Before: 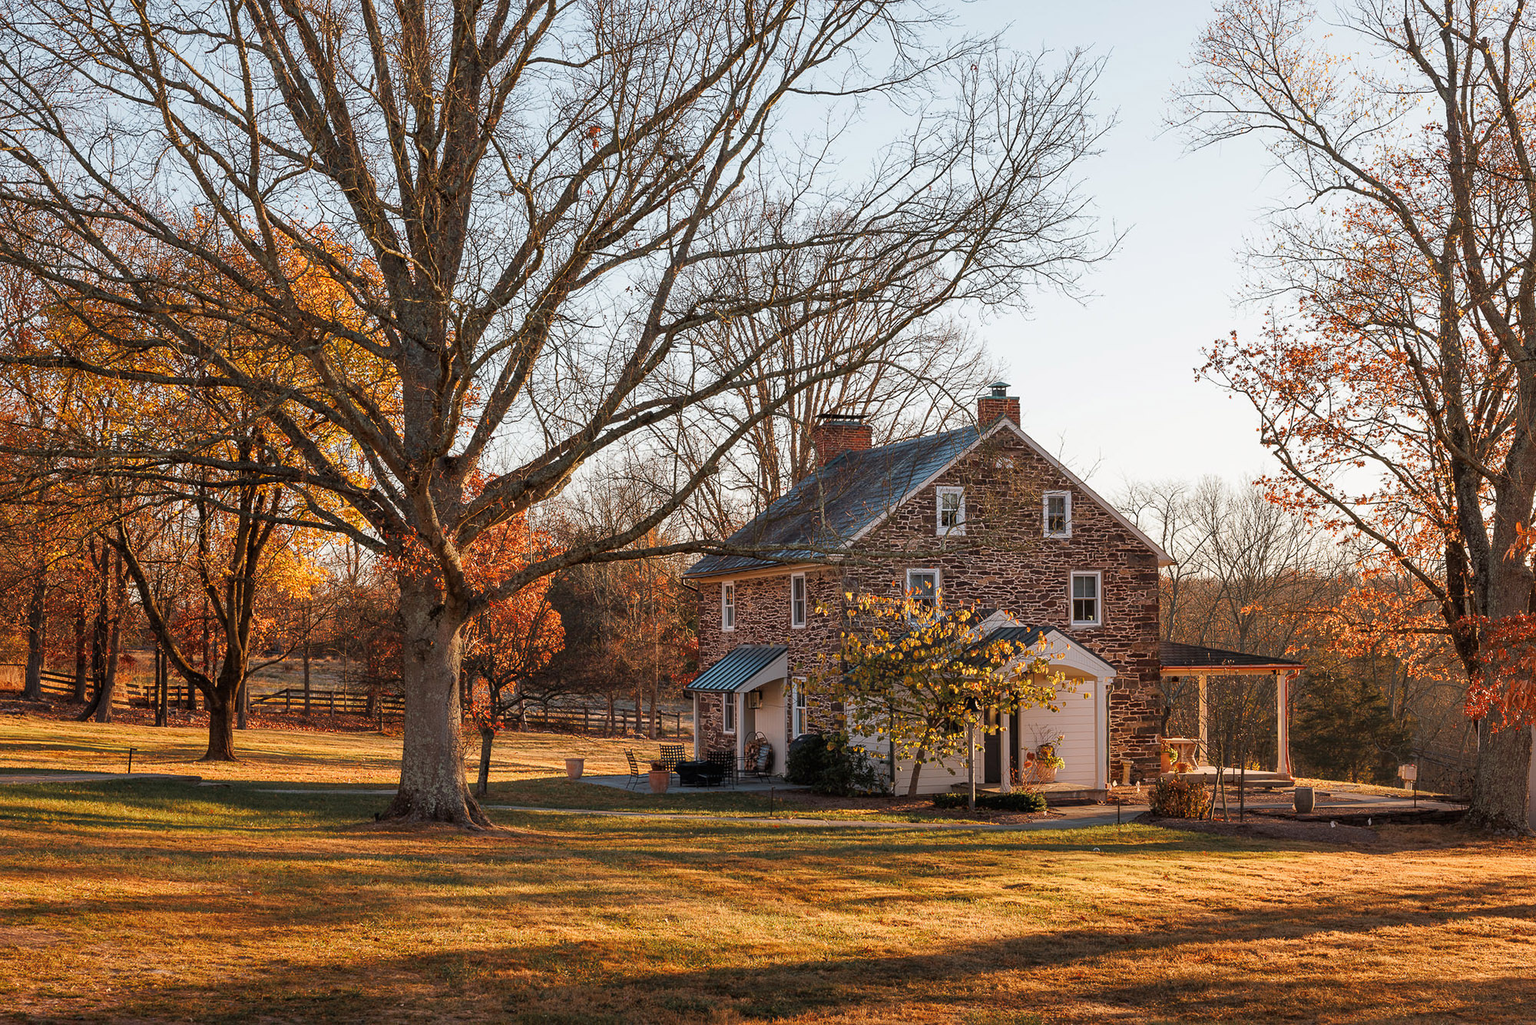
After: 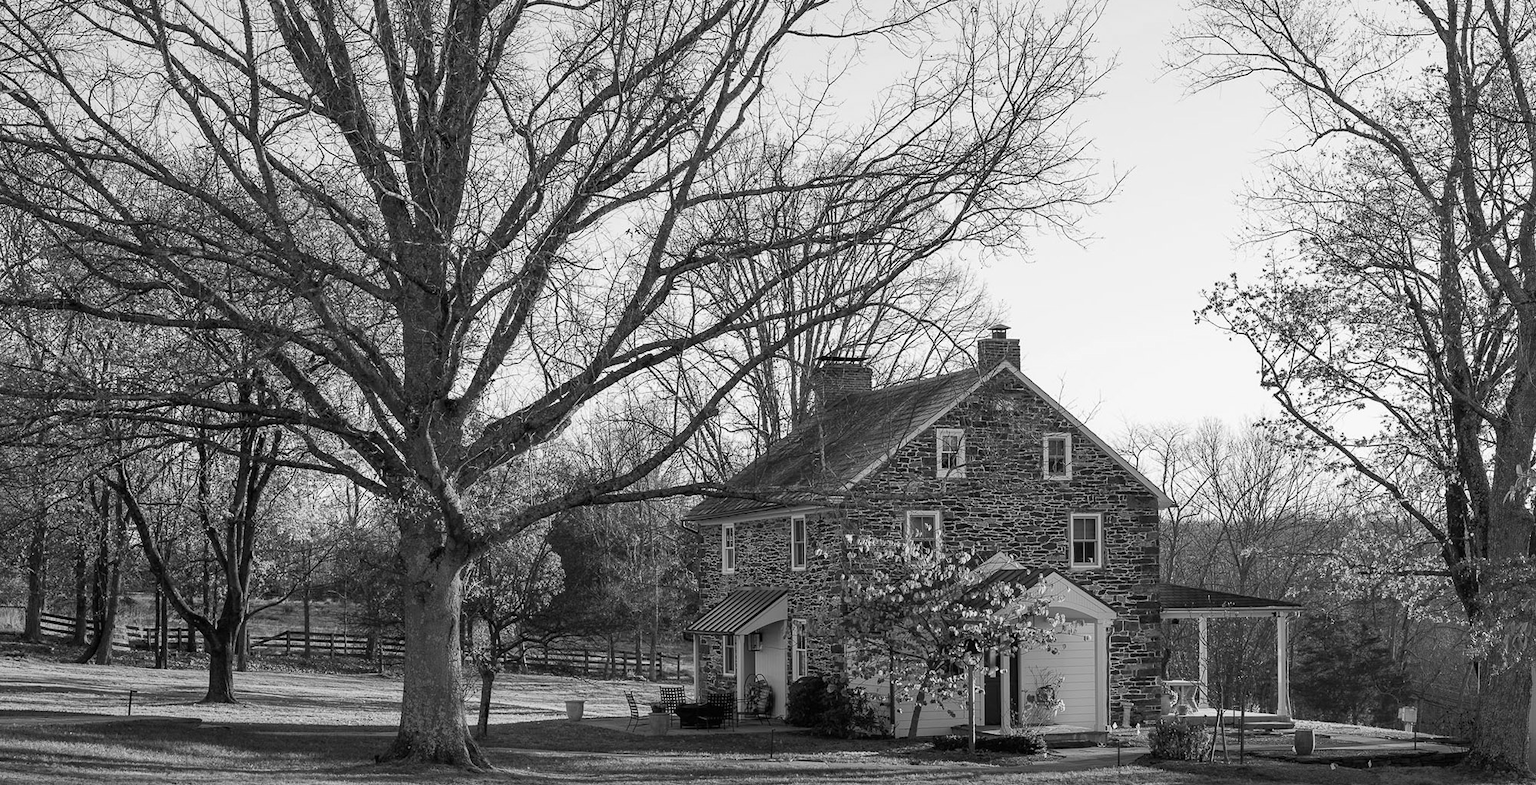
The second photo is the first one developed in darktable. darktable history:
crop: top 5.667%, bottom 17.637%
monochrome: on, module defaults
